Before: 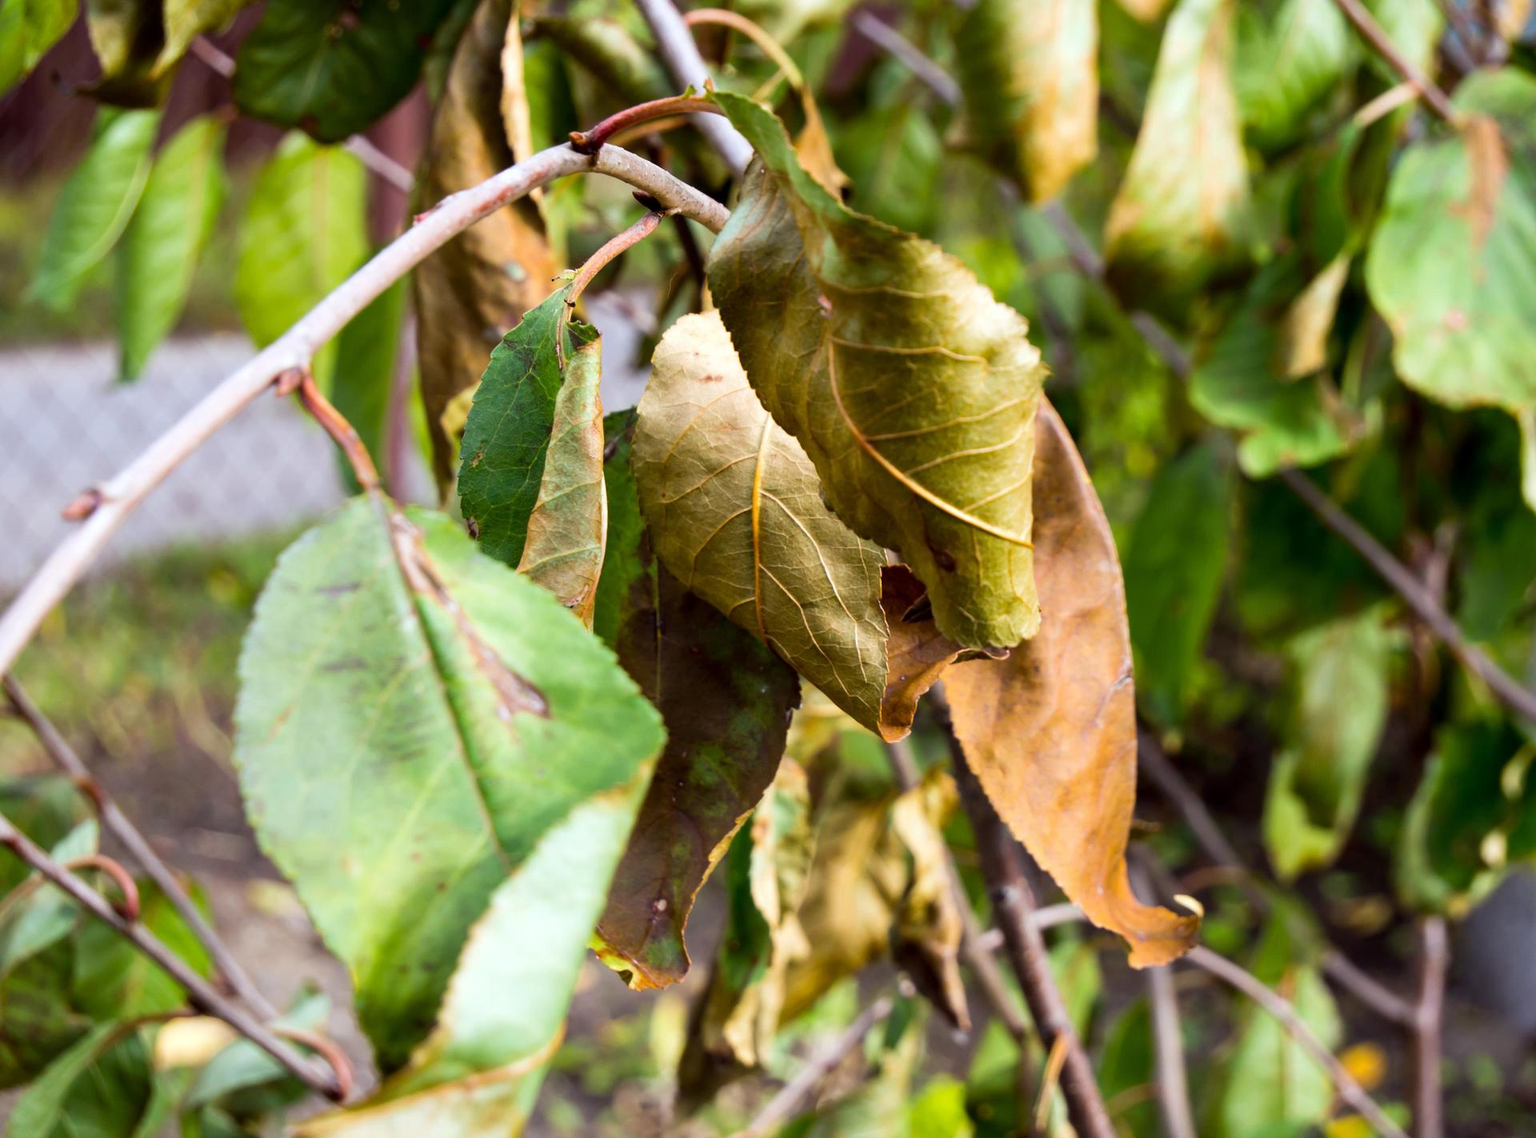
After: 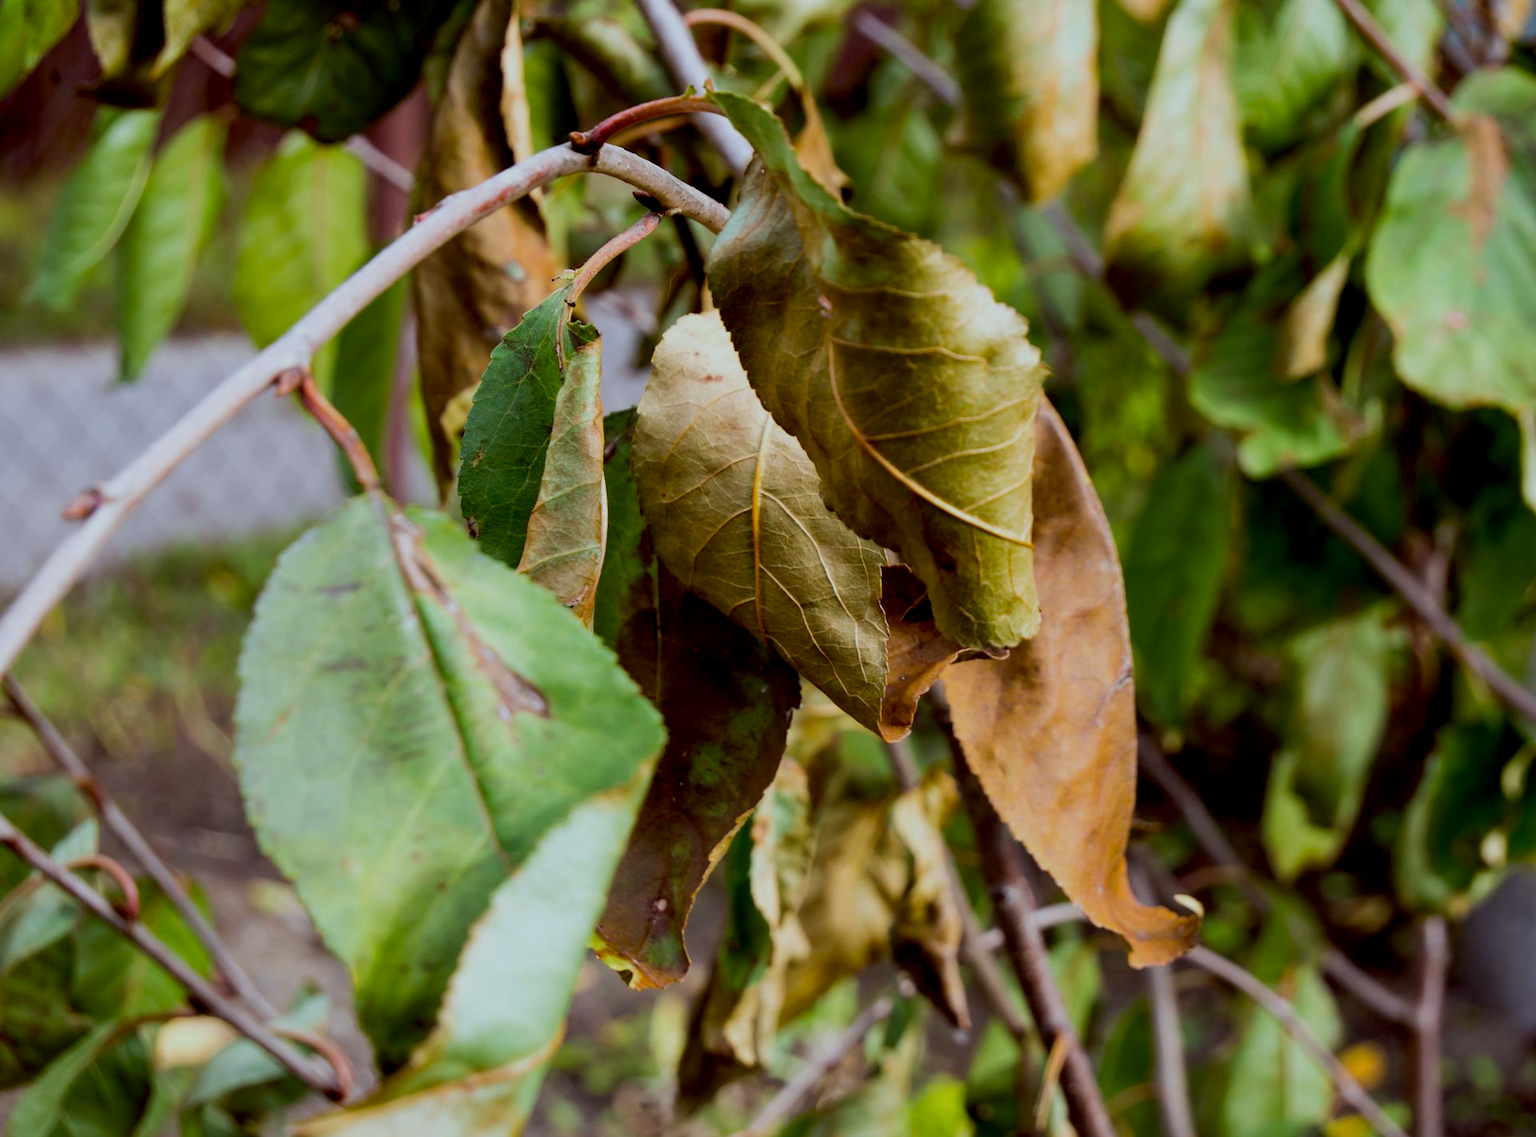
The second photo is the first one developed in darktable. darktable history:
color correction: highlights a* -3.41, highlights b* -6.1, shadows a* 3.05, shadows b* 5.33
exposure: black level correction 0.009, exposure -0.652 EV, compensate highlight preservation false
